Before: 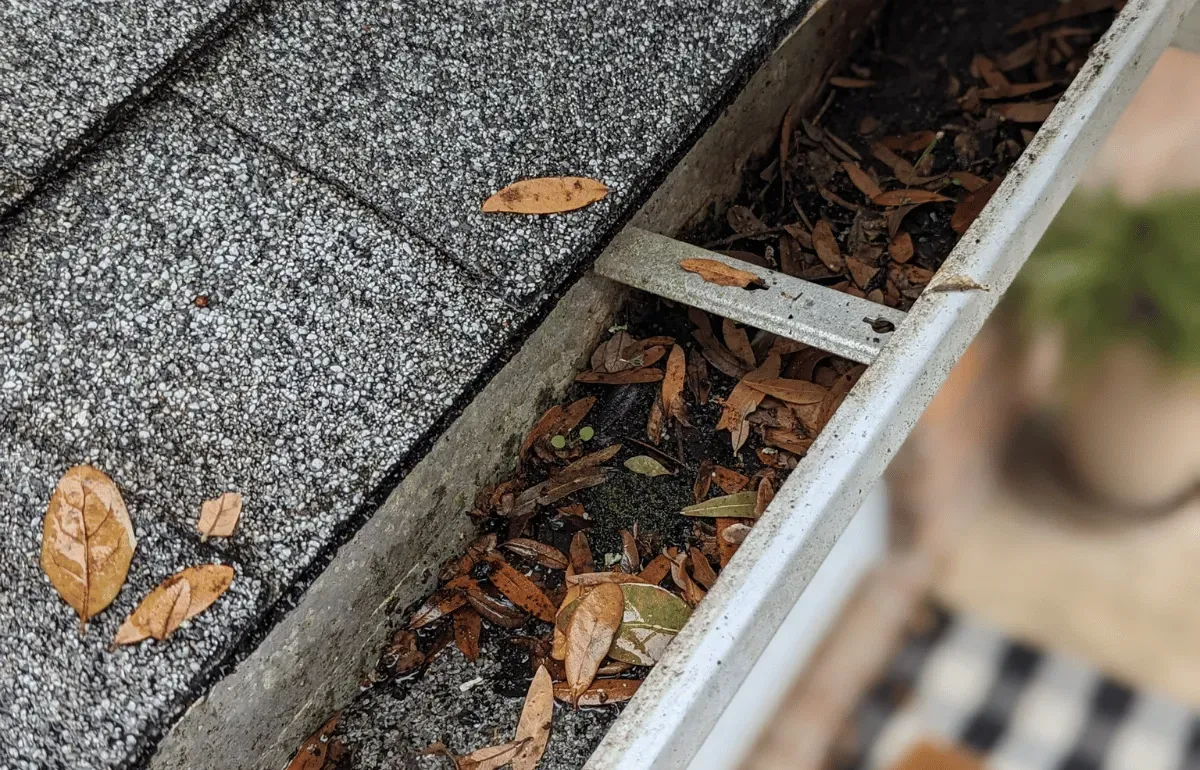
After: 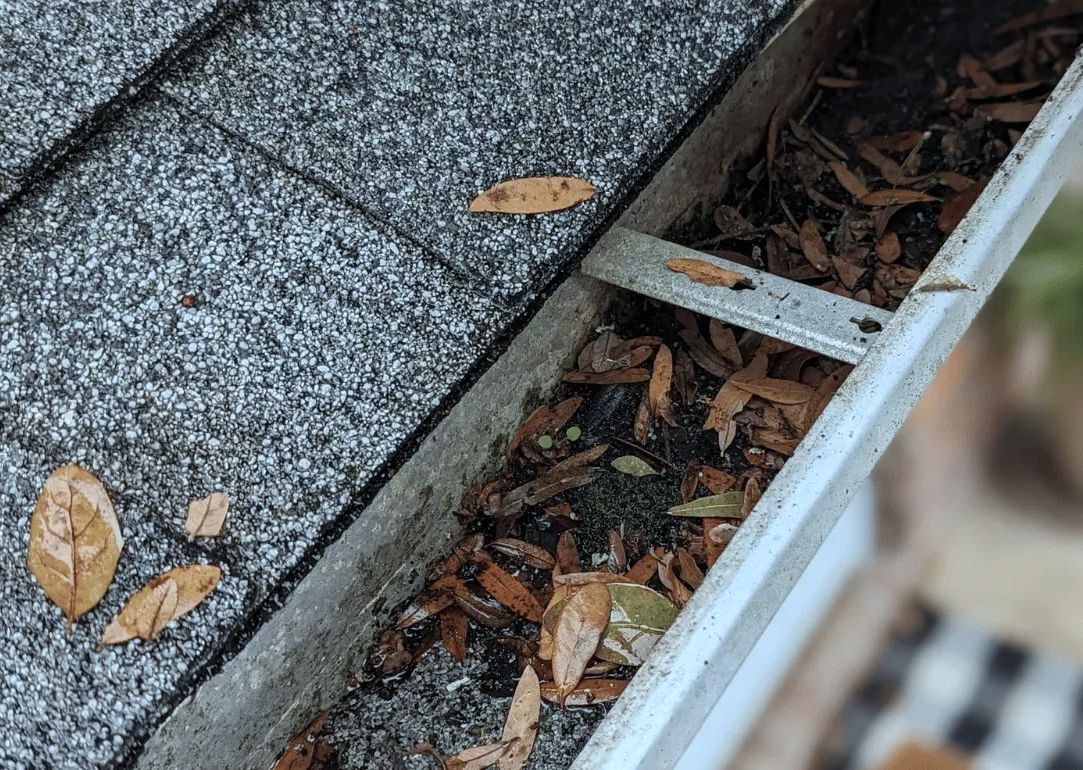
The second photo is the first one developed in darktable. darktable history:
color calibration: illuminant Planckian (black body), x 0.376, y 0.374, temperature 4113.86 K
crop and rotate: left 1.095%, right 8.639%
contrast brightness saturation: saturation -0.103
